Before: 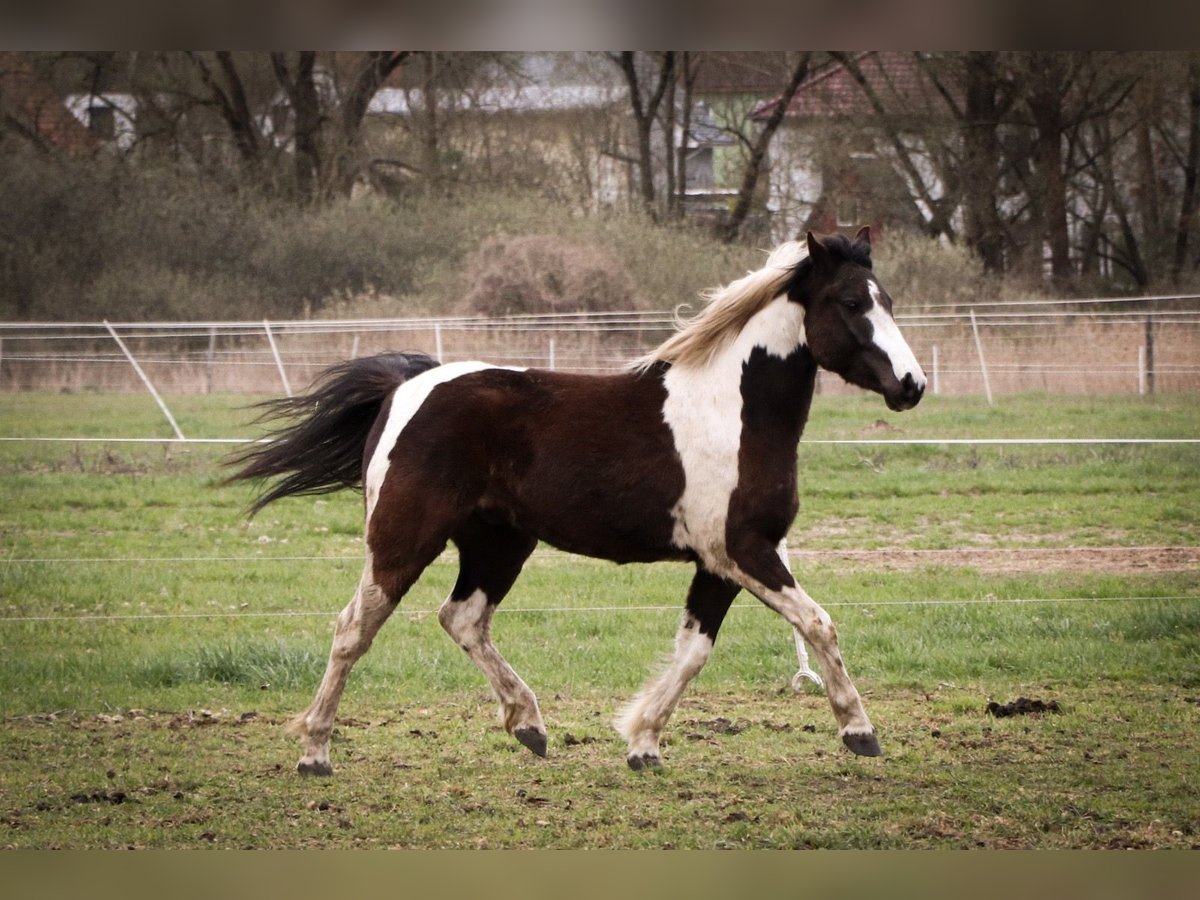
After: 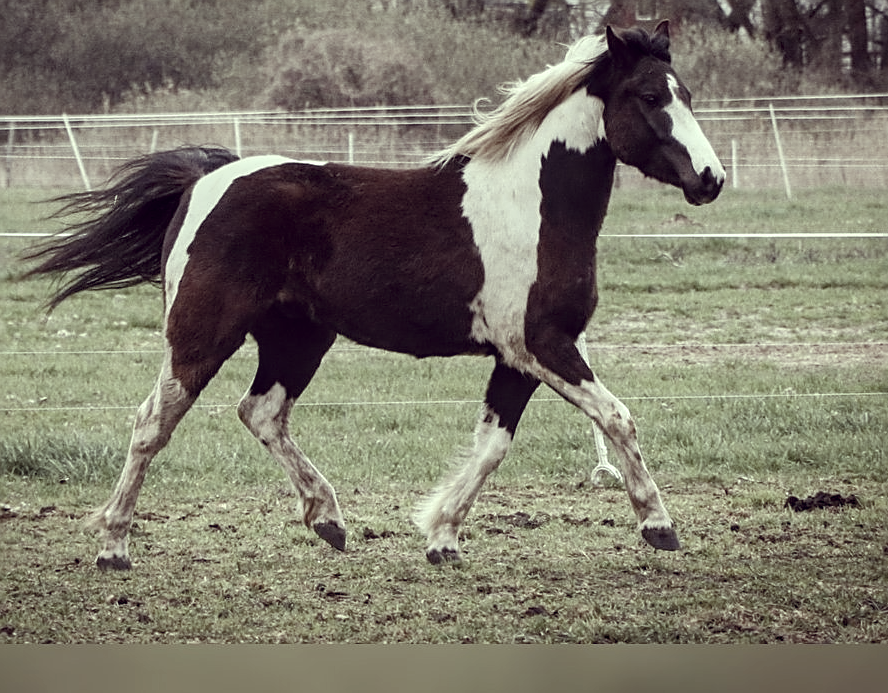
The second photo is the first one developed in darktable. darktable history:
sharpen: on, module defaults
crop: left 16.822%, top 22.897%, right 9.139%
color correction: highlights a* -20.9, highlights b* 20.78, shadows a* 19.43, shadows b* -20.27, saturation 0.441
local contrast: on, module defaults
color balance rgb: linear chroma grading › shadows -3.092%, linear chroma grading › highlights -4.719%, perceptual saturation grading › global saturation 20%, perceptual saturation grading › highlights -49.099%, perceptual saturation grading › shadows 24.143%, global vibrance 20%
